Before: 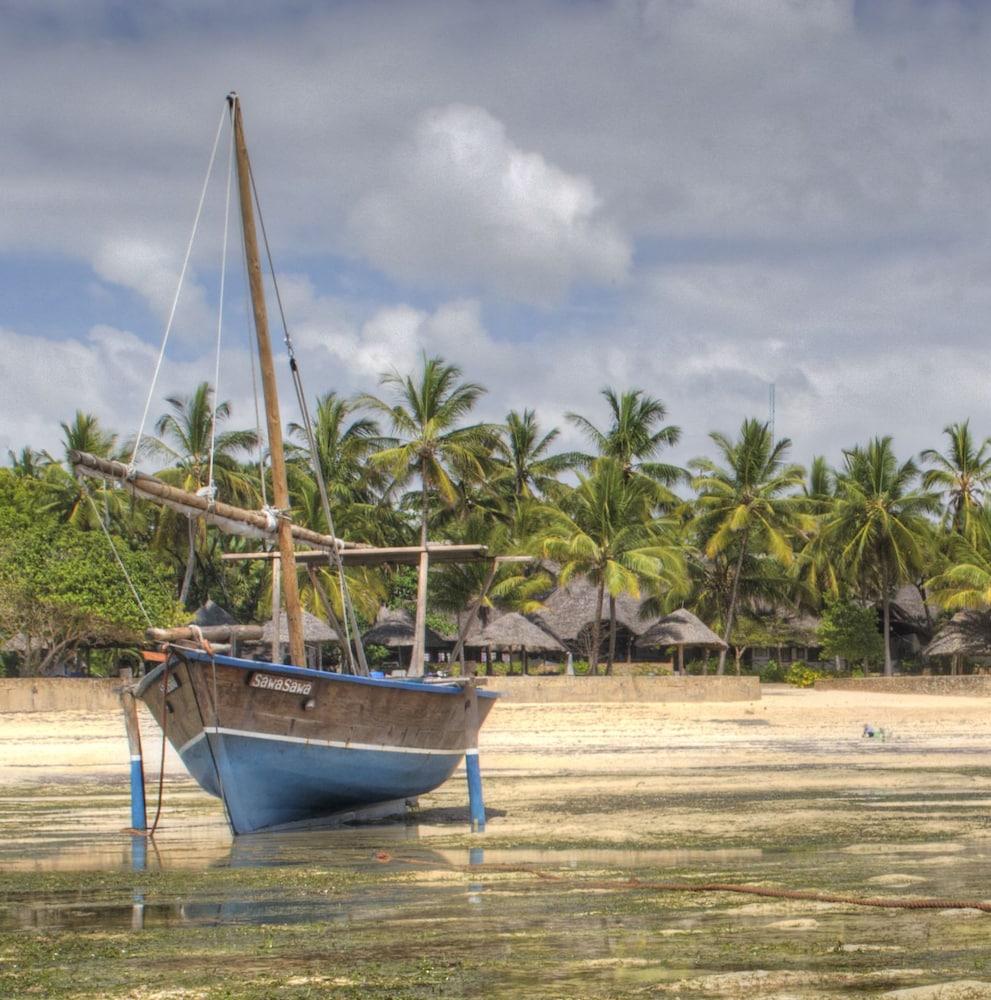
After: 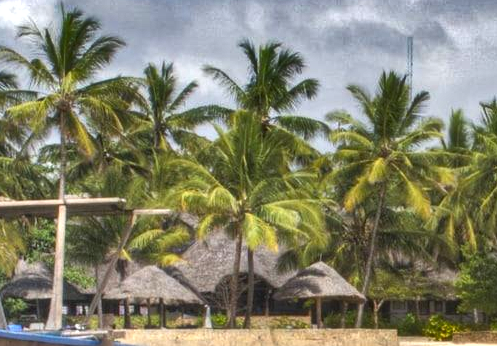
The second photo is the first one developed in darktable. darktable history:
exposure: black level correction 0.001, exposure 0.5 EV, compensate exposure bias true, compensate highlight preservation false
tone equalizer: on, module defaults
shadows and highlights: shadows 20.91, highlights -82.73, soften with gaussian
white balance: red 0.986, blue 1.01
crop: left 36.607%, top 34.735%, right 13.146%, bottom 30.611%
